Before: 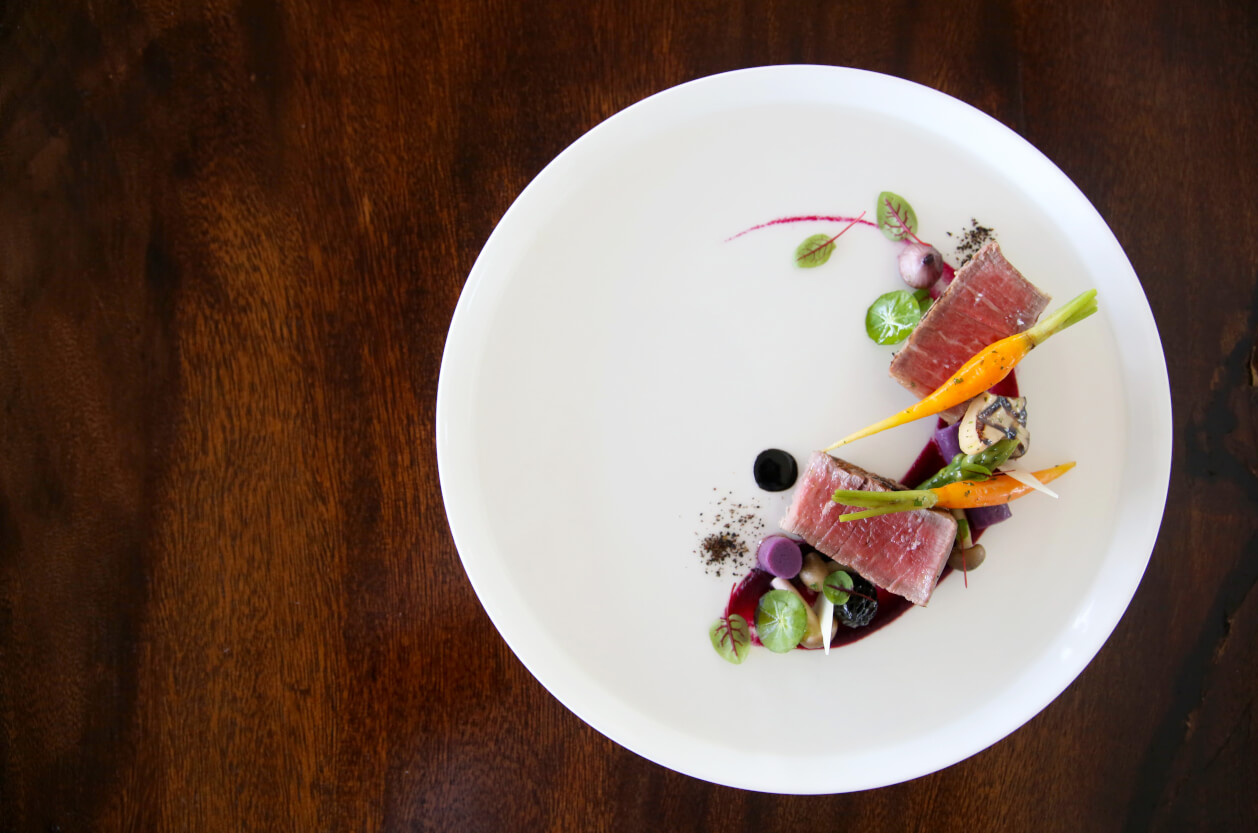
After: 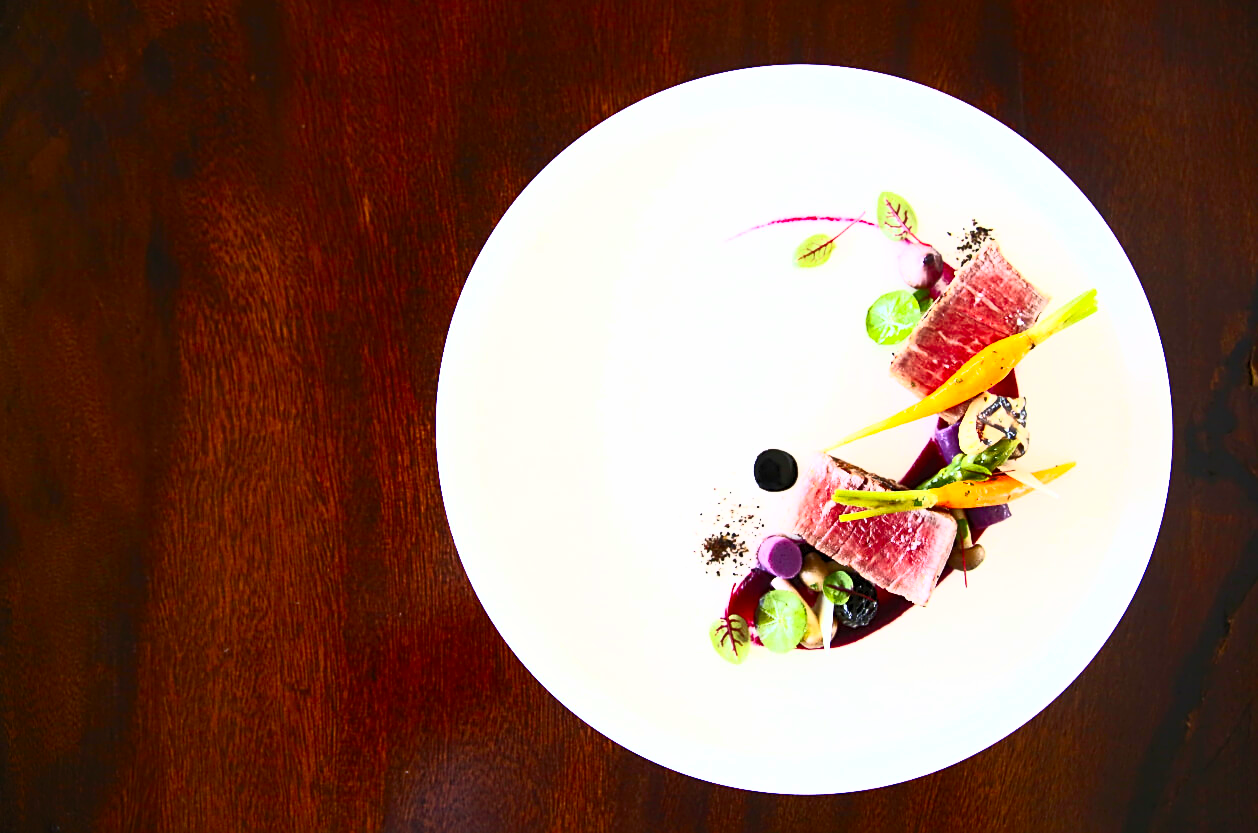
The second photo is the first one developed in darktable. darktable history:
sharpen: on, module defaults
contrast brightness saturation: contrast 0.83, brightness 0.594, saturation 0.599
